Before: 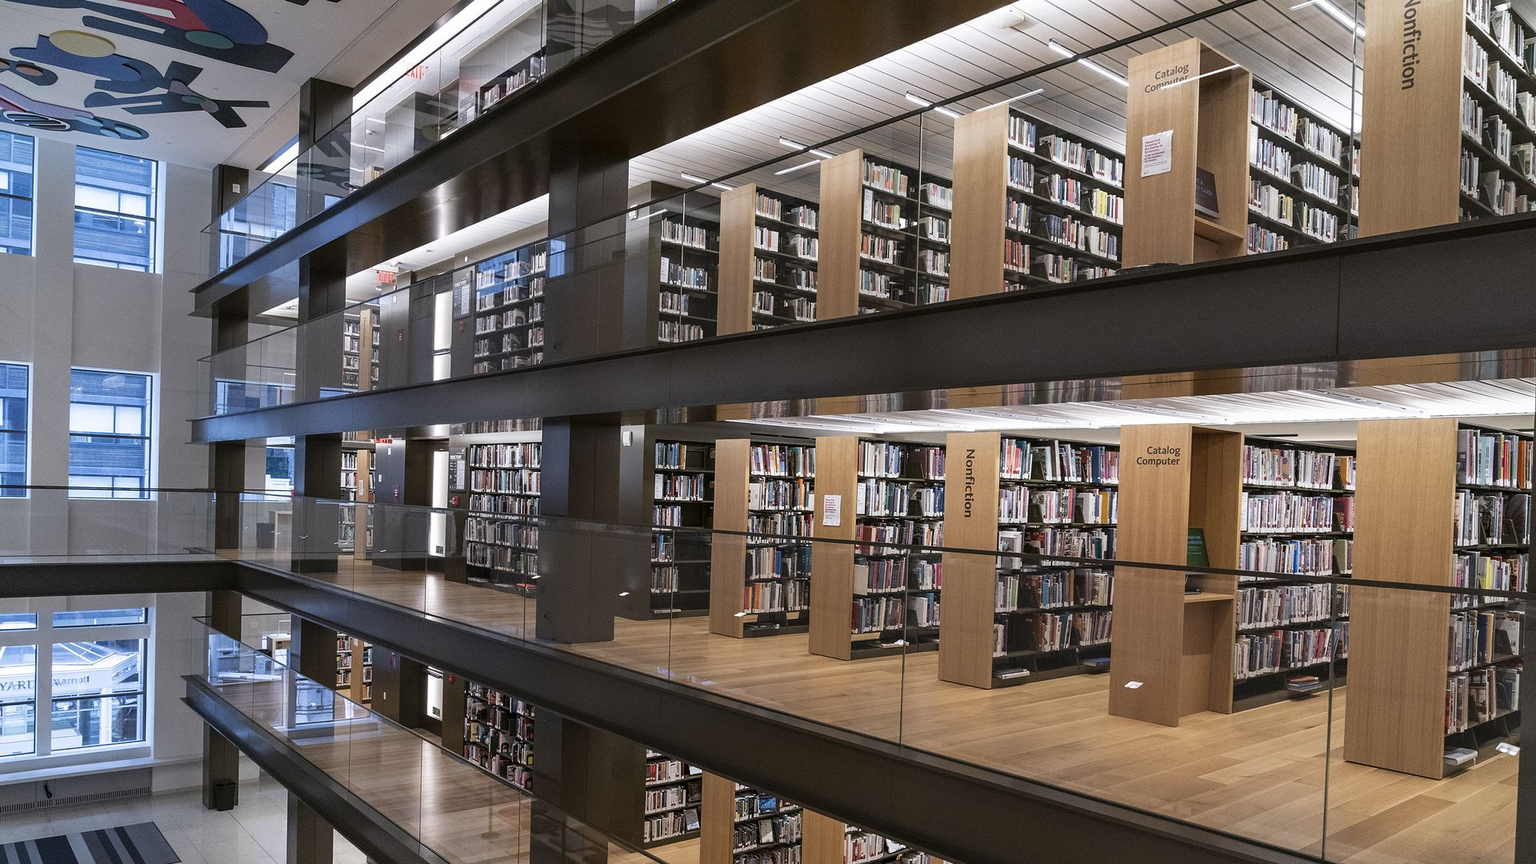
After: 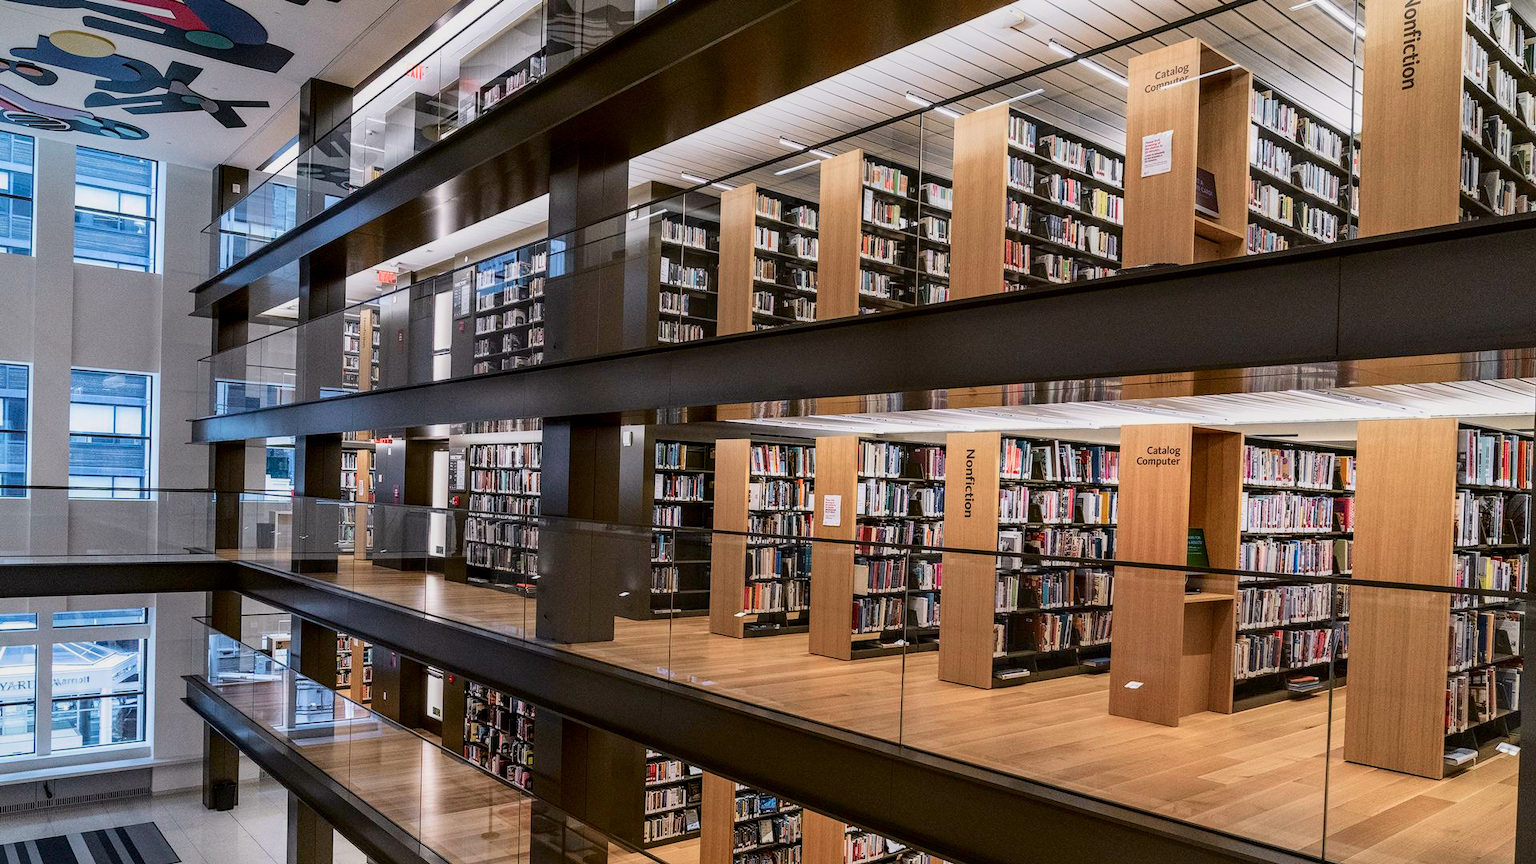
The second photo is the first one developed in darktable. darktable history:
color zones: curves: ch0 [(0, 0.5) (0.143, 0.5) (0.286, 0.5) (0.429, 0.5) (0.571, 0.5) (0.714, 0.476) (0.857, 0.5) (1, 0.5)]; ch2 [(0, 0.5) (0.143, 0.5) (0.286, 0.5) (0.429, 0.5) (0.571, 0.5) (0.714, 0.487) (0.857, 0.5) (1, 0.5)]
tone curve: curves: ch0 [(0, 0) (0.091, 0.066) (0.184, 0.16) (0.491, 0.519) (0.748, 0.765) (1, 0.919)]; ch1 [(0, 0) (0.179, 0.173) (0.322, 0.32) (0.424, 0.424) (0.502, 0.504) (0.56, 0.575) (0.631, 0.675) (0.777, 0.806) (1, 1)]; ch2 [(0, 0) (0.434, 0.447) (0.497, 0.498) (0.539, 0.566) (0.676, 0.691) (1, 1)], color space Lab, independent channels, preserve colors none
local contrast: on, module defaults
tone equalizer: on, module defaults
